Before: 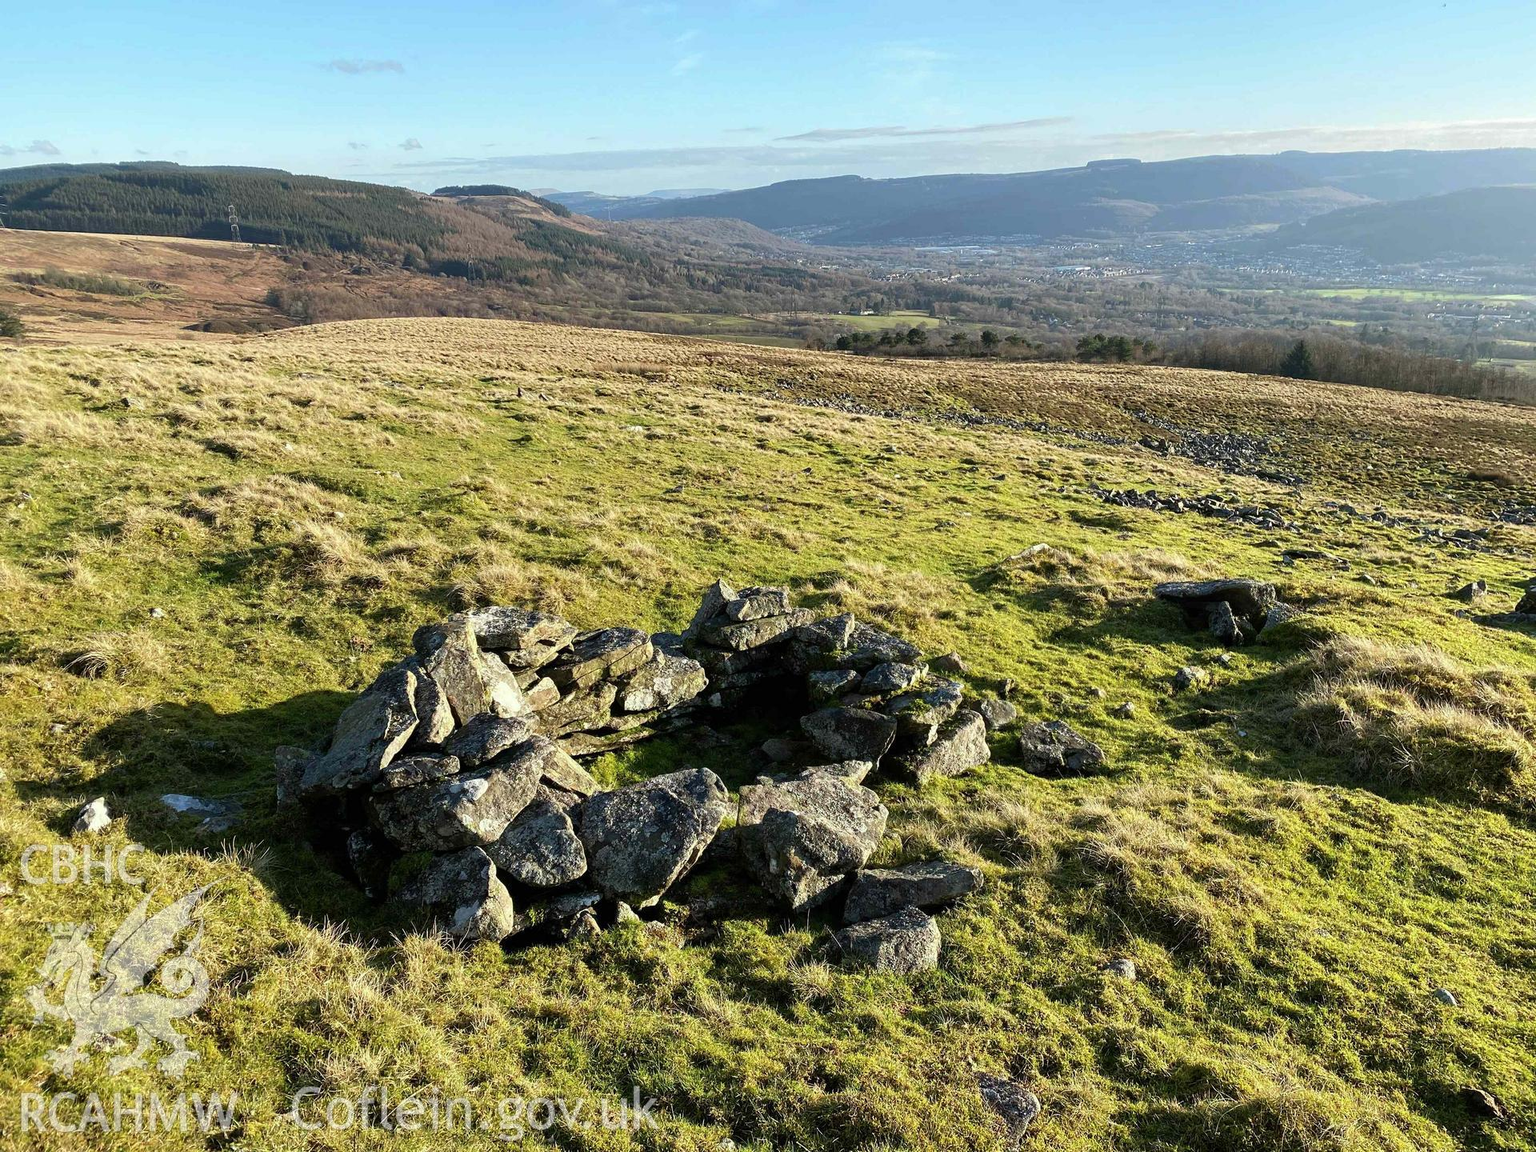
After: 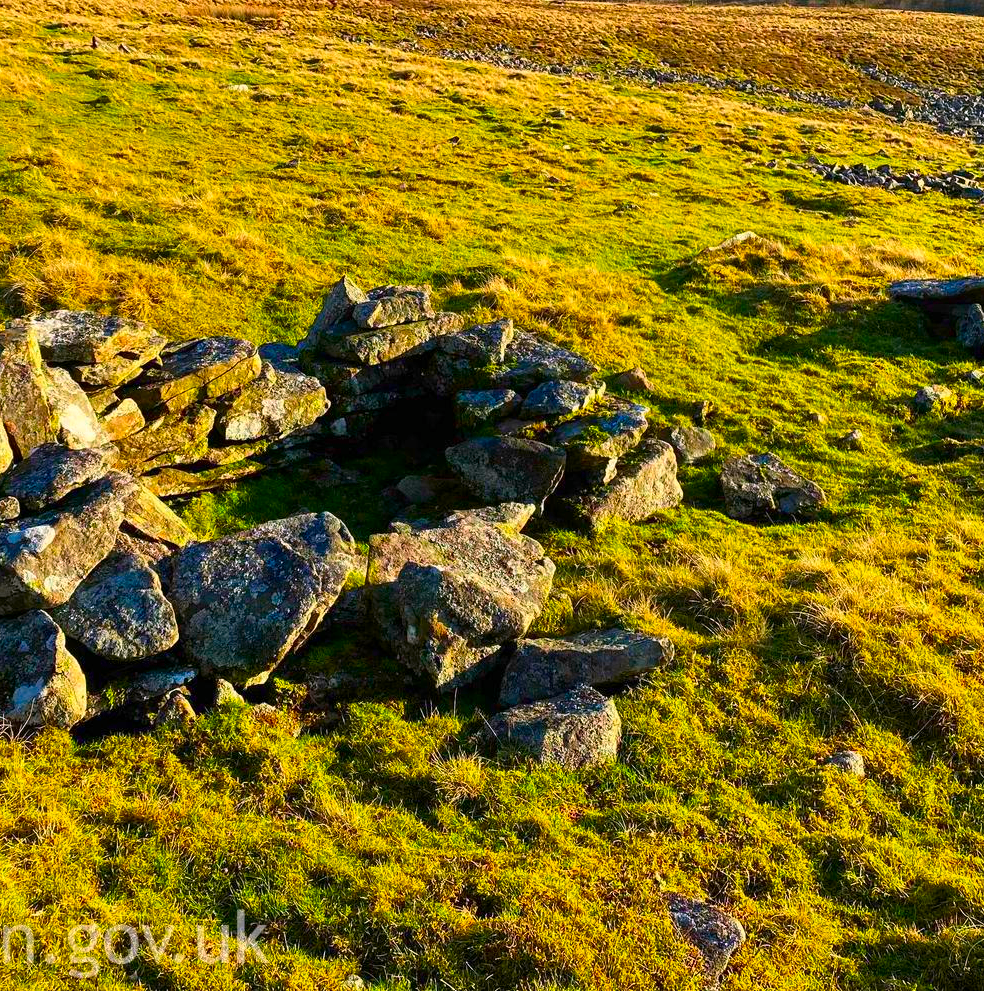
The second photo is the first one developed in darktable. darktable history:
color correction: highlights a* 1.67, highlights b* -1.76, saturation 2.52
crop and rotate: left 28.908%, top 31.117%, right 19.837%
tone curve: curves: ch1 [(0, 0) (0.173, 0.145) (0.467, 0.477) (0.808, 0.611) (1, 1)]; ch2 [(0, 0) (0.255, 0.314) (0.498, 0.509) (0.694, 0.64) (1, 1)], color space Lab, linked channels, preserve colors none
